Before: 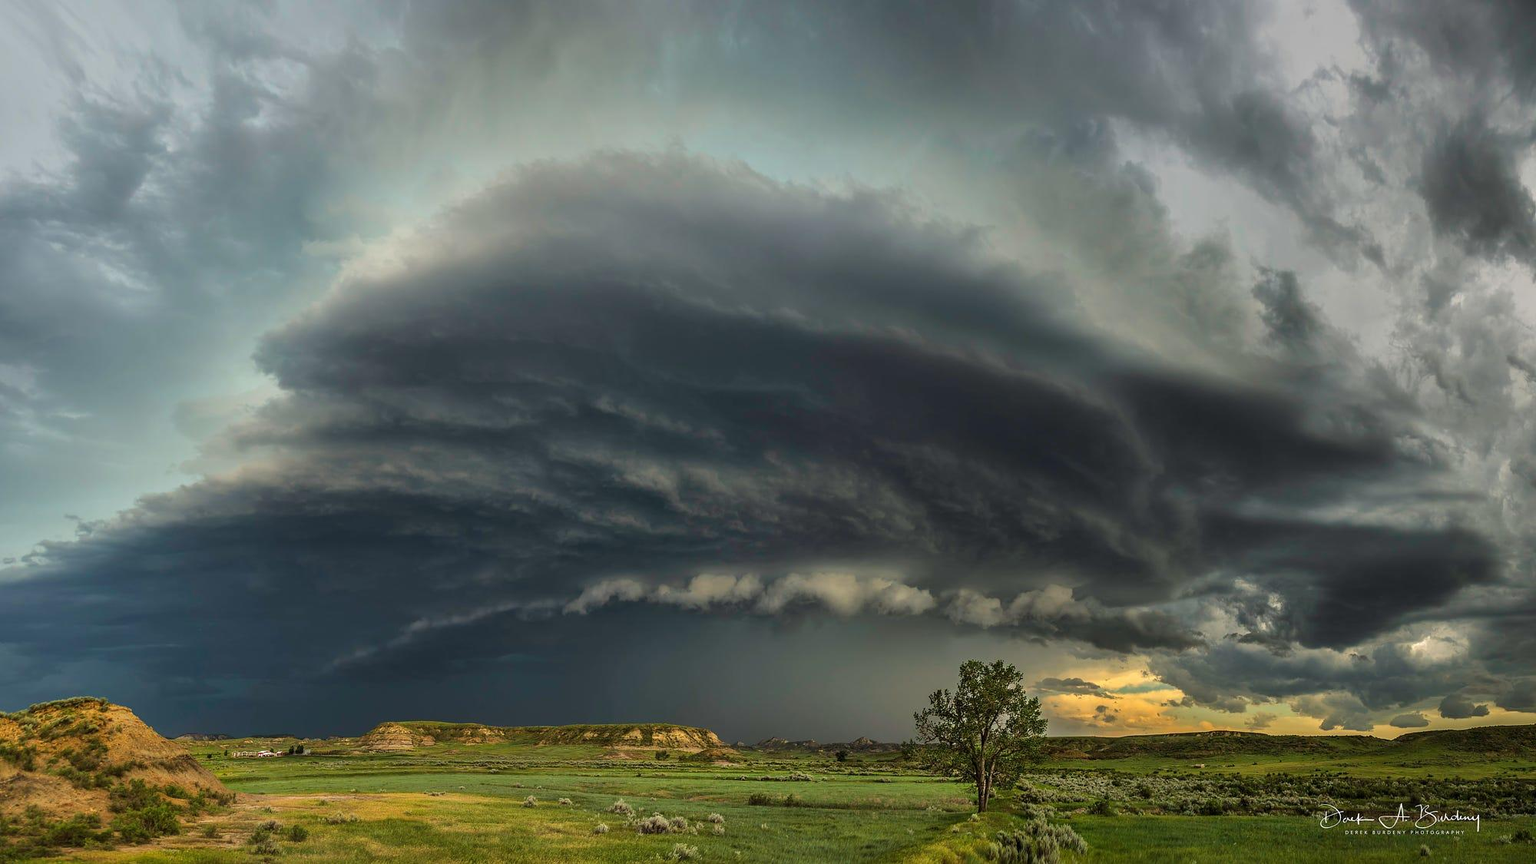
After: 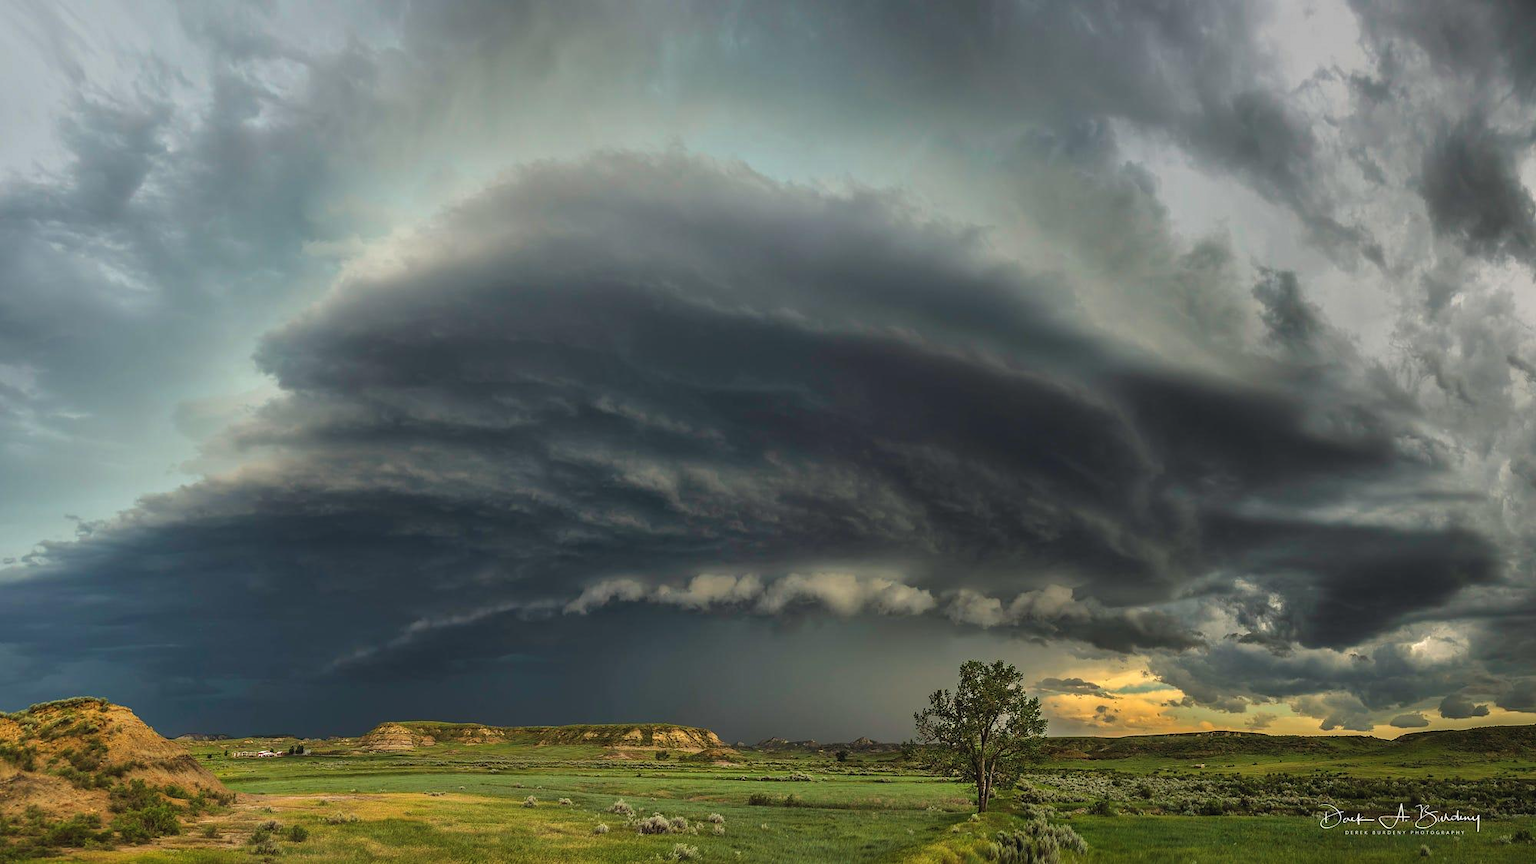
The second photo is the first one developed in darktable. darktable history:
exposure: black level correction -0.003, exposure 0.04 EV, compensate exposure bias true, compensate highlight preservation false
